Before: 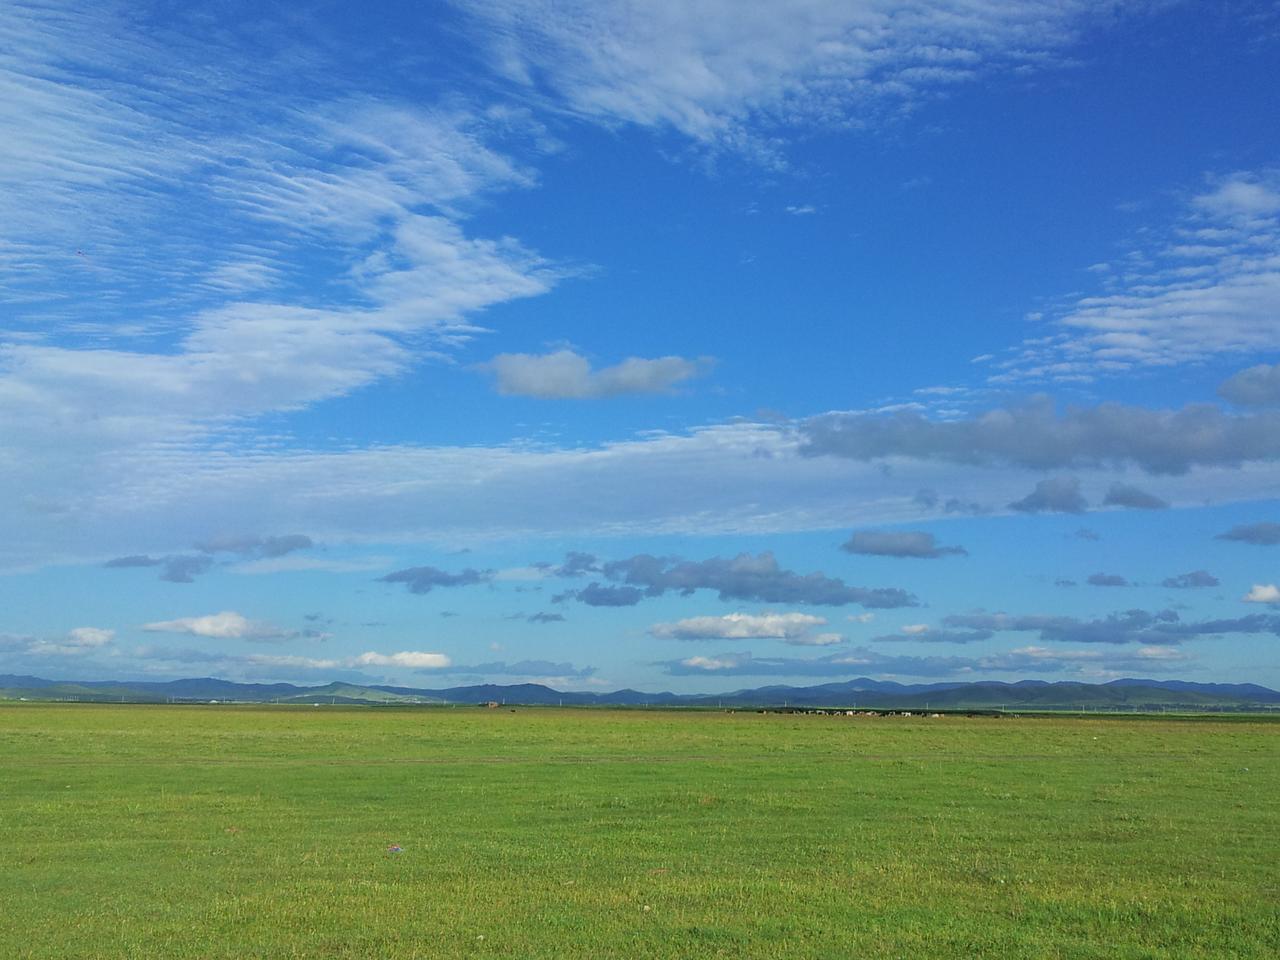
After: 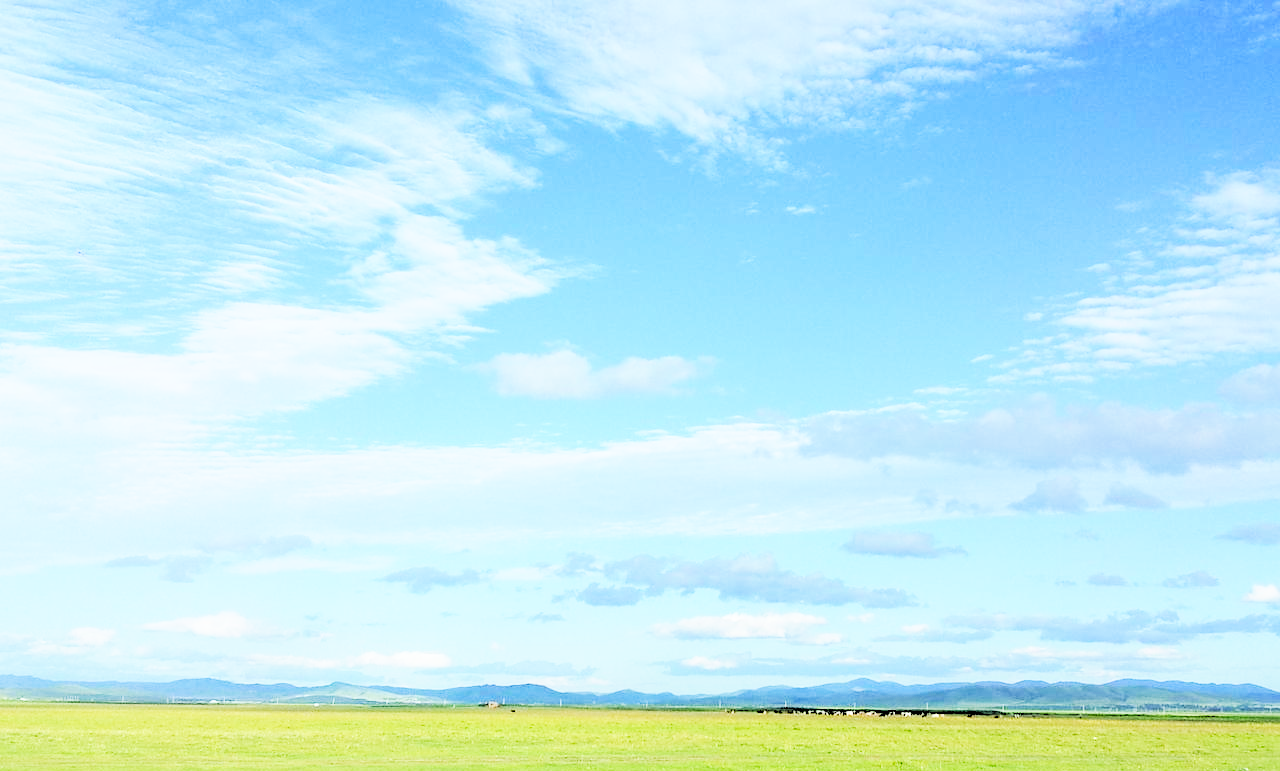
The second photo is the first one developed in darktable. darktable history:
crop: bottom 19.644%
rgb levels: levels [[0.027, 0.429, 0.996], [0, 0.5, 1], [0, 0.5, 1]]
base curve: curves: ch0 [(0, 0) (0.007, 0.004) (0.027, 0.03) (0.046, 0.07) (0.207, 0.54) (0.442, 0.872) (0.673, 0.972) (1, 1)], preserve colors none
